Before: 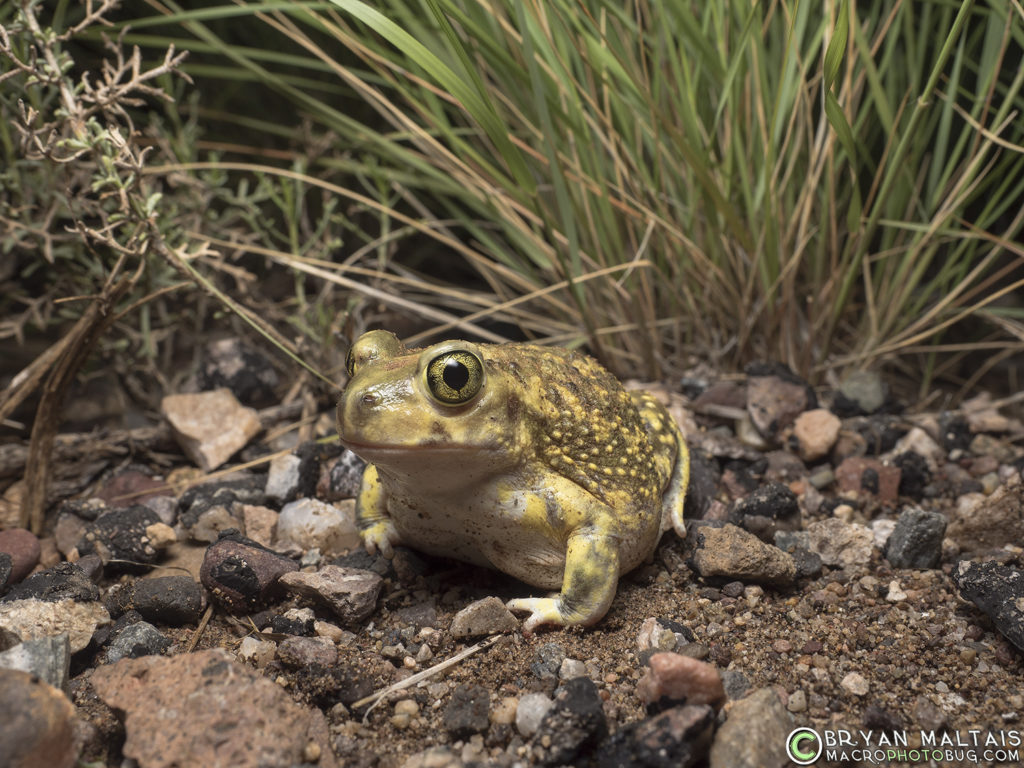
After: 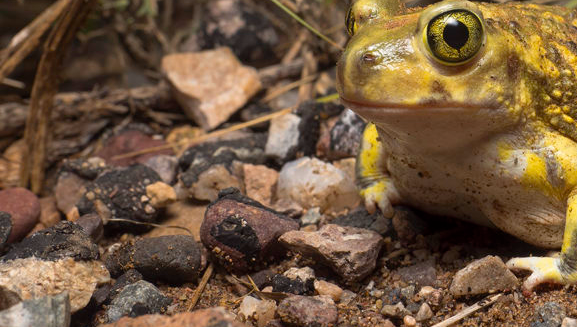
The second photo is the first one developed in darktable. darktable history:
crop: top 44.483%, right 43.593%, bottom 12.892%
color balance rgb: perceptual saturation grading › global saturation 25%, global vibrance 20%
